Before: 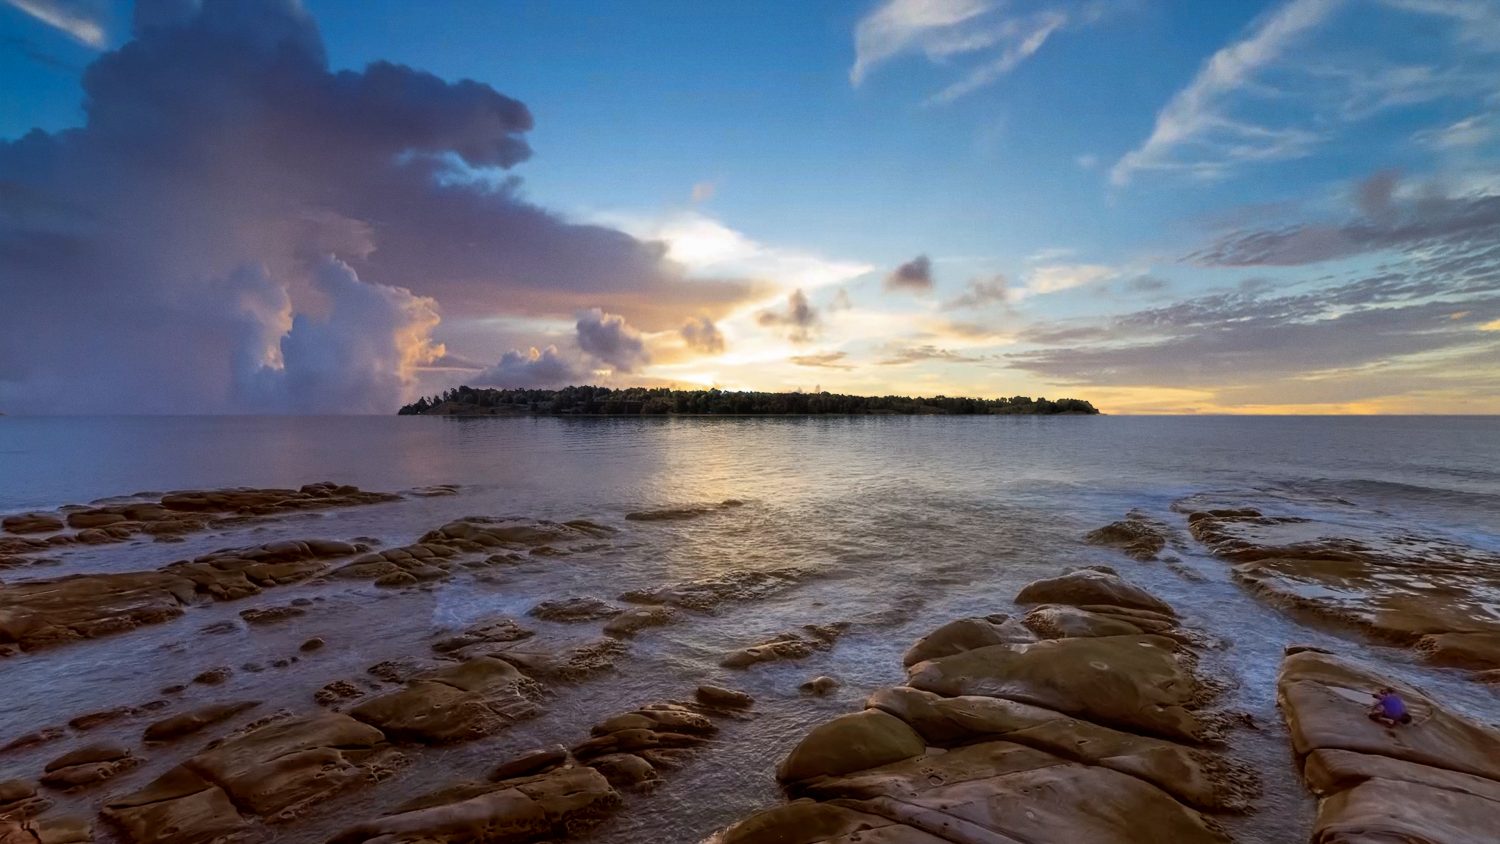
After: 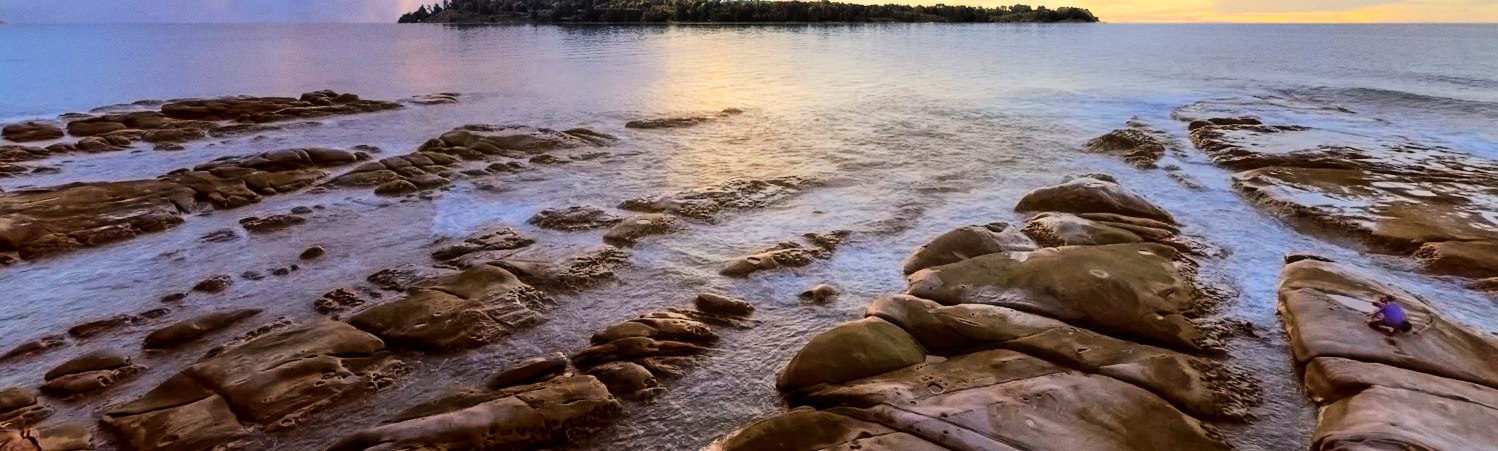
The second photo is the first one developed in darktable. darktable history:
exposure: compensate exposure bias true, compensate highlight preservation false
tone equalizer: -7 EV 0.149 EV, -6 EV 0.638 EV, -5 EV 1.15 EV, -4 EV 1.37 EV, -3 EV 1.15 EV, -2 EV 0.6 EV, -1 EV 0.164 EV, edges refinement/feathering 500, mask exposure compensation -1.57 EV, preserve details no
crop and rotate: top 46.534%, right 0.112%
